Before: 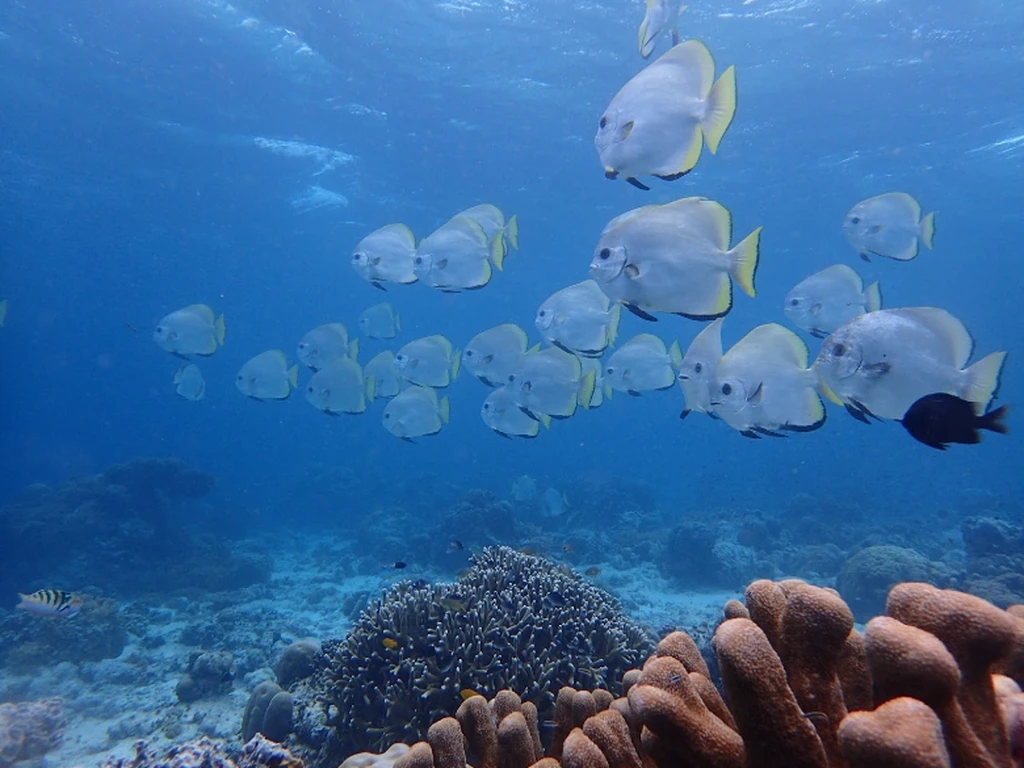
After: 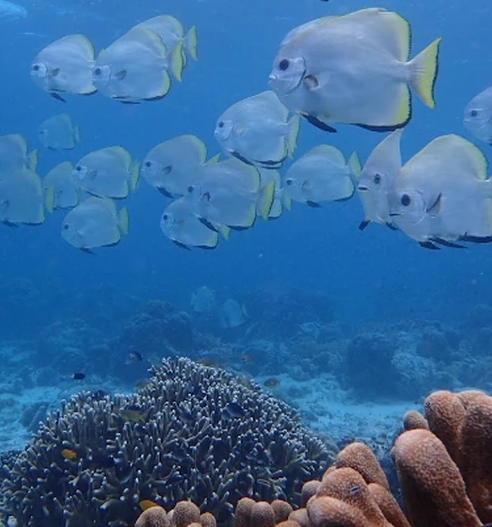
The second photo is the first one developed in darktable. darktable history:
crop: left 31.411%, top 24.692%, right 20.41%, bottom 6.592%
